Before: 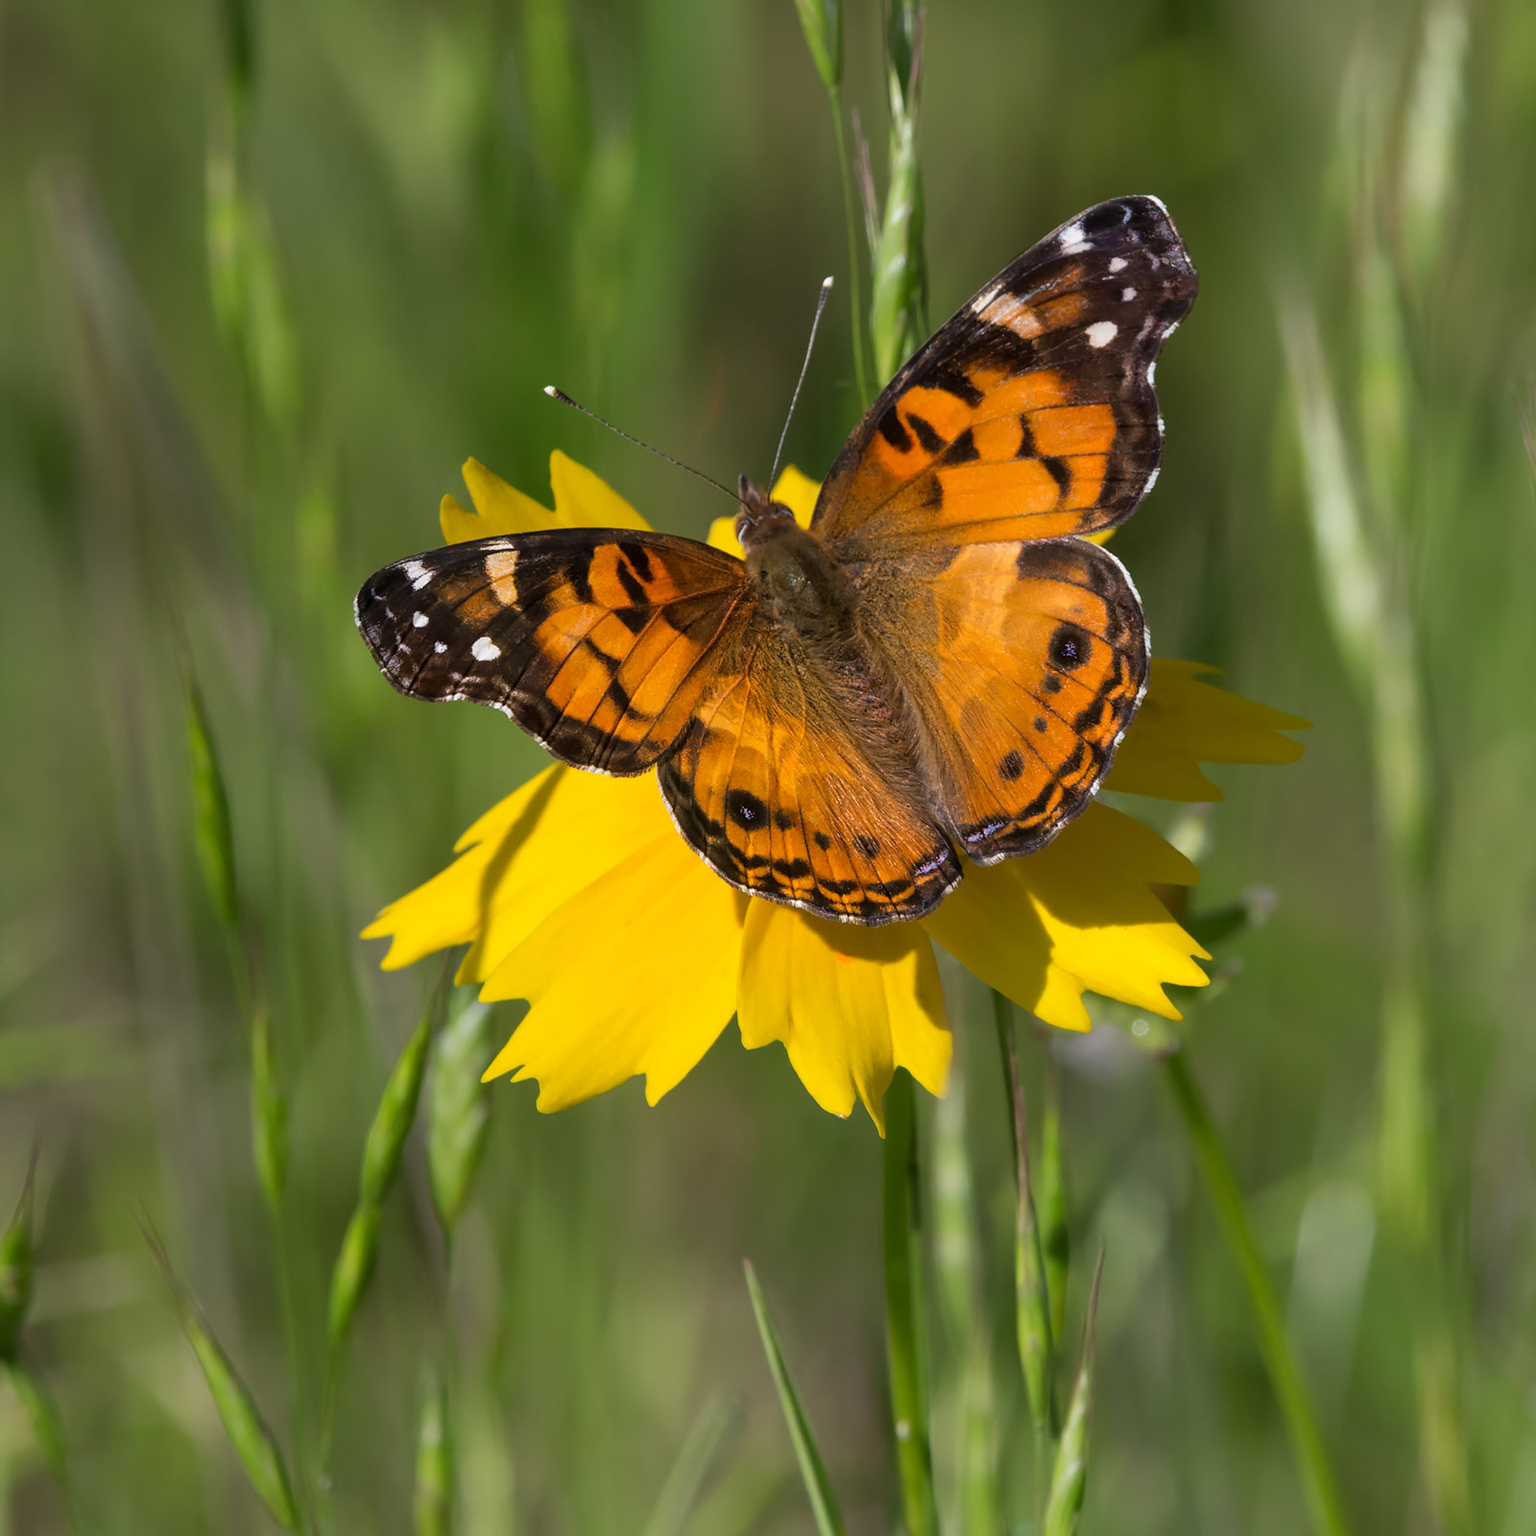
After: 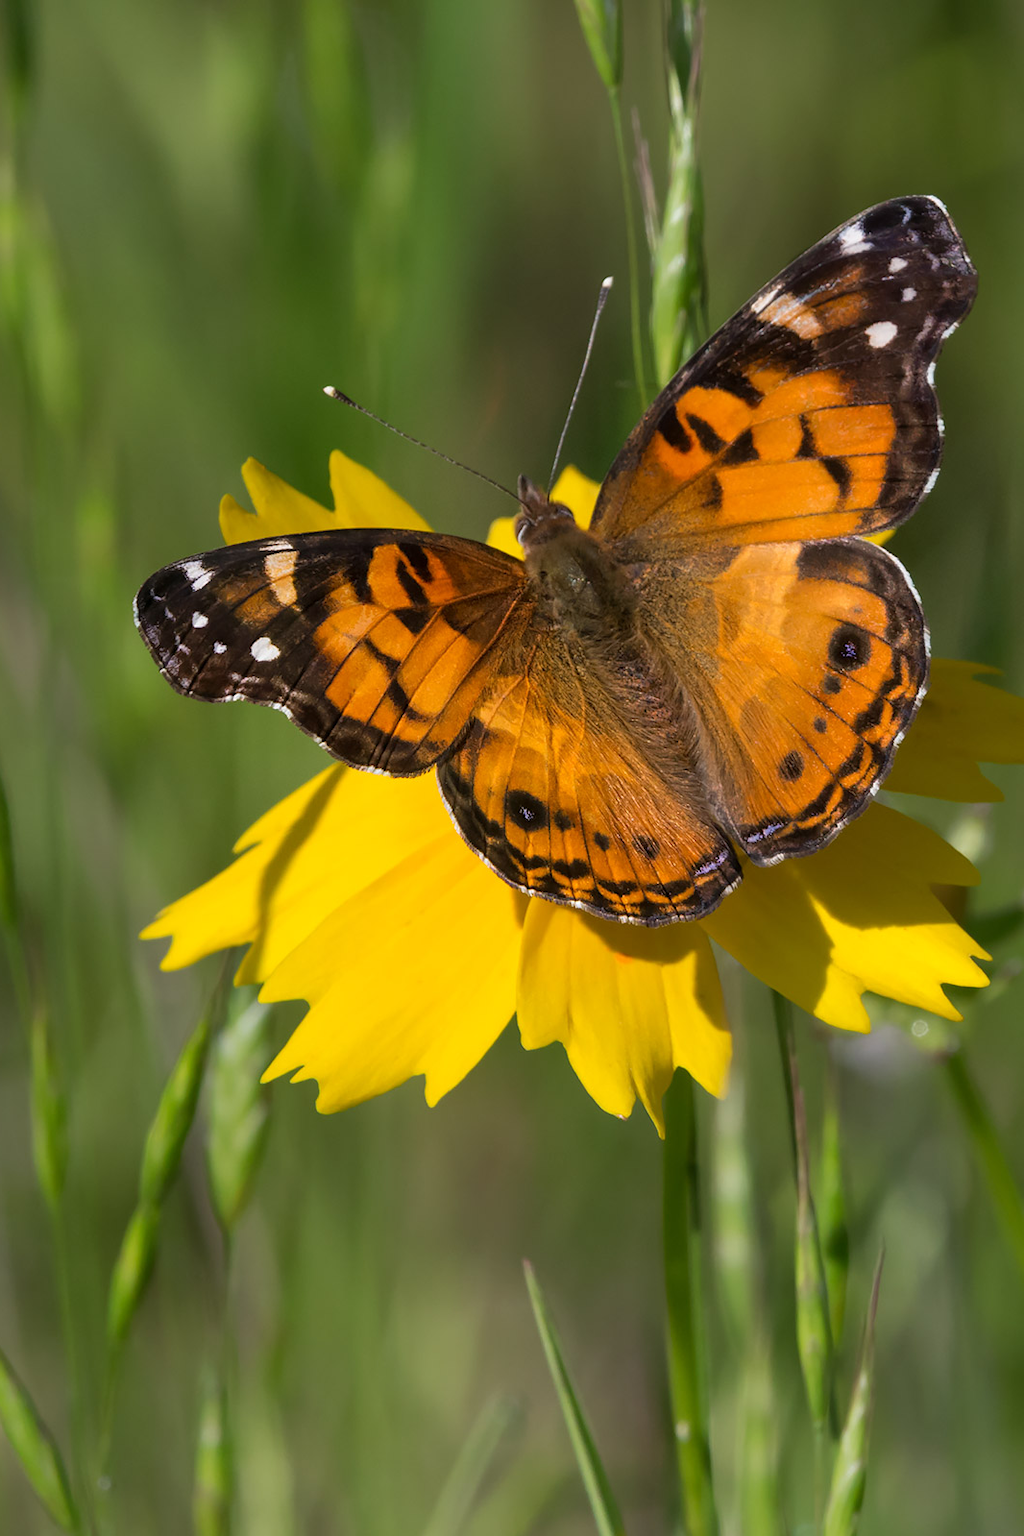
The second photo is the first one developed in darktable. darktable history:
crop and rotate: left 14.418%, right 18.883%
